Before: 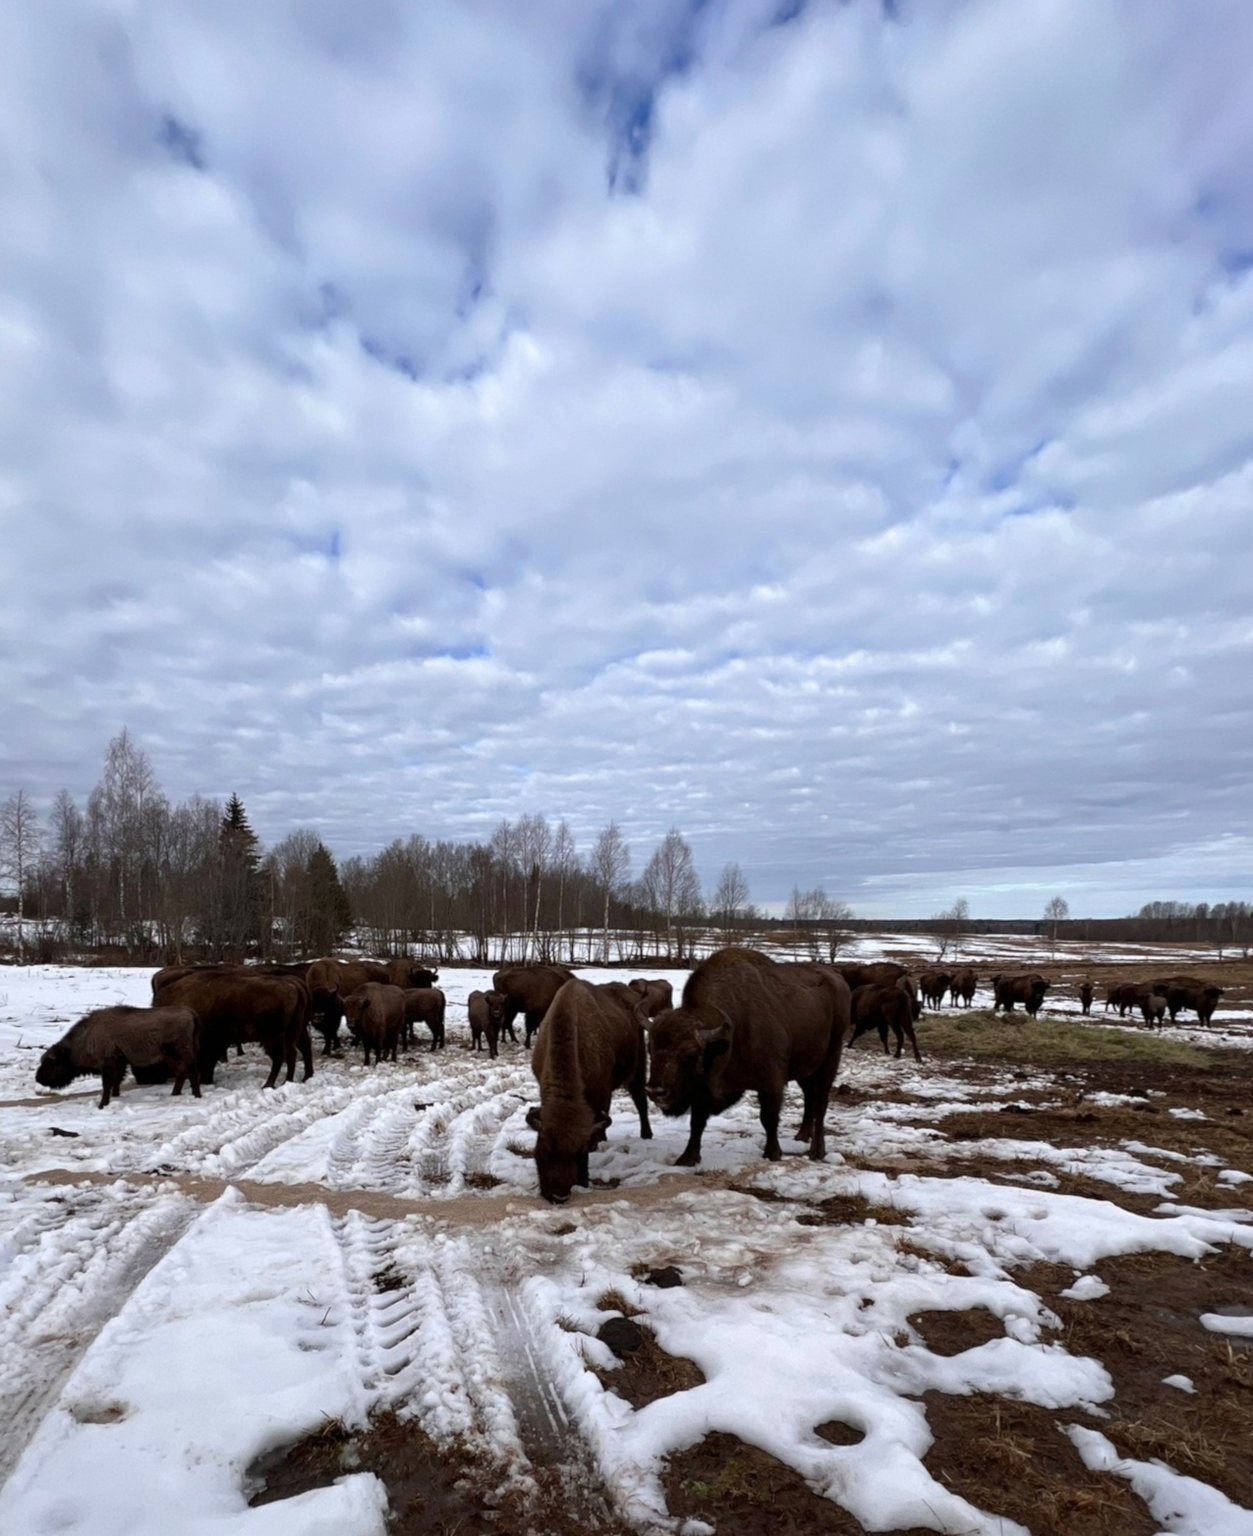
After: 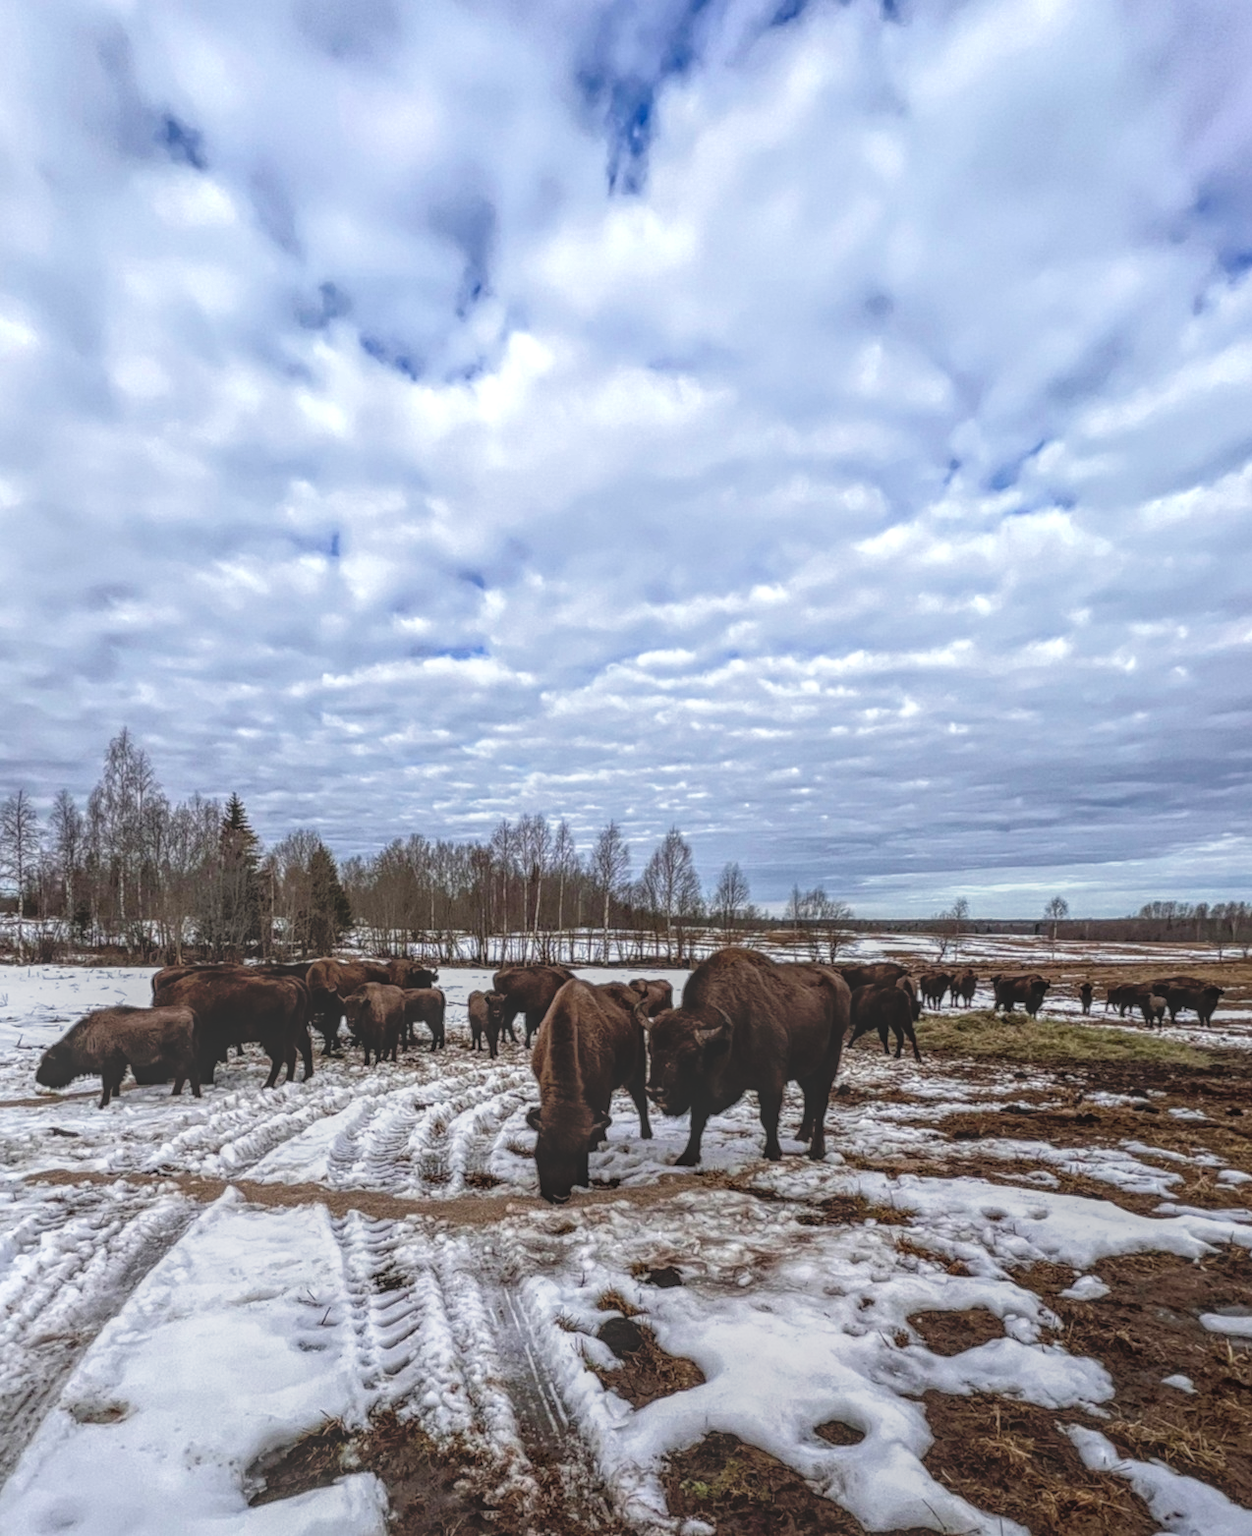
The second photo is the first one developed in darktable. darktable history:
tone curve: curves: ch0 [(0, 0) (0.003, 0.001) (0.011, 0.005) (0.025, 0.011) (0.044, 0.02) (0.069, 0.031) (0.1, 0.045) (0.136, 0.077) (0.177, 0.124) (0.224, 0.181) (0.277, 0.245) (0.335, 0.316) (0.399, 0.393) (0.468, 0.477) (0.543, 0.568) (0.623, 0.666) (0.709, 0.771) (0.801, 0.871) (0.898, 0.965) (1, 1)], preserve colors none
local contrast: highlights 20%, shadows 30%, detail 200%, midtone range 0.2
